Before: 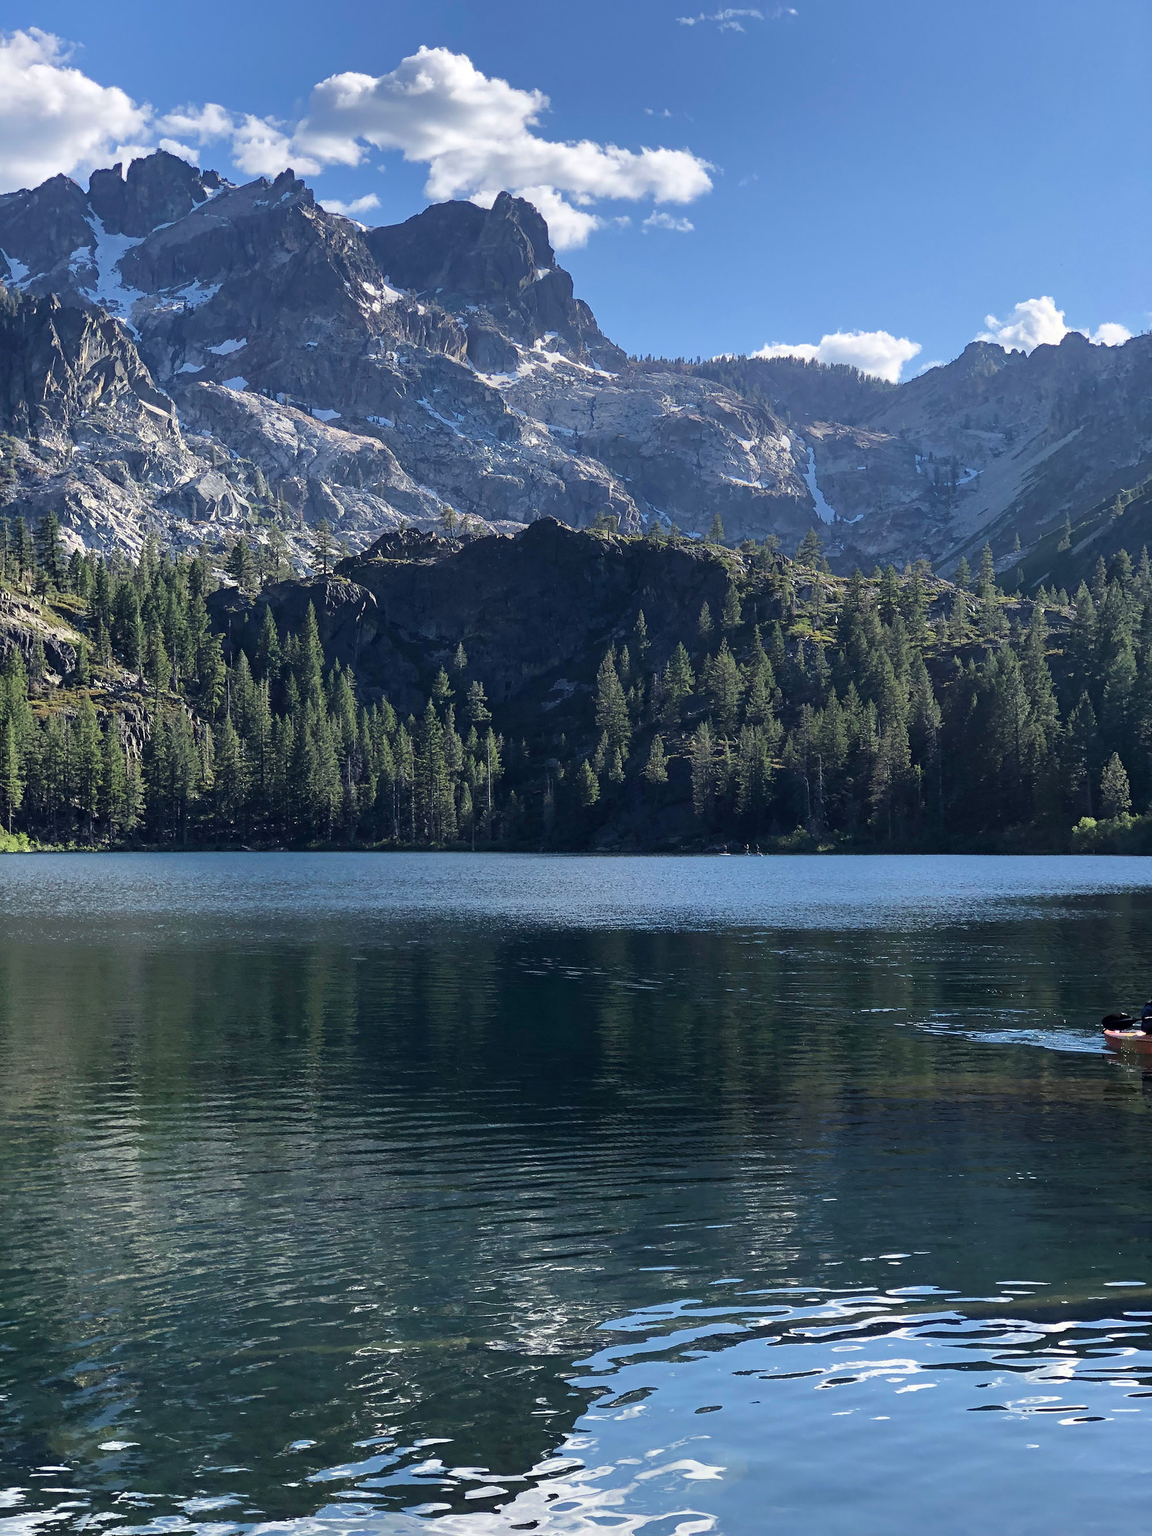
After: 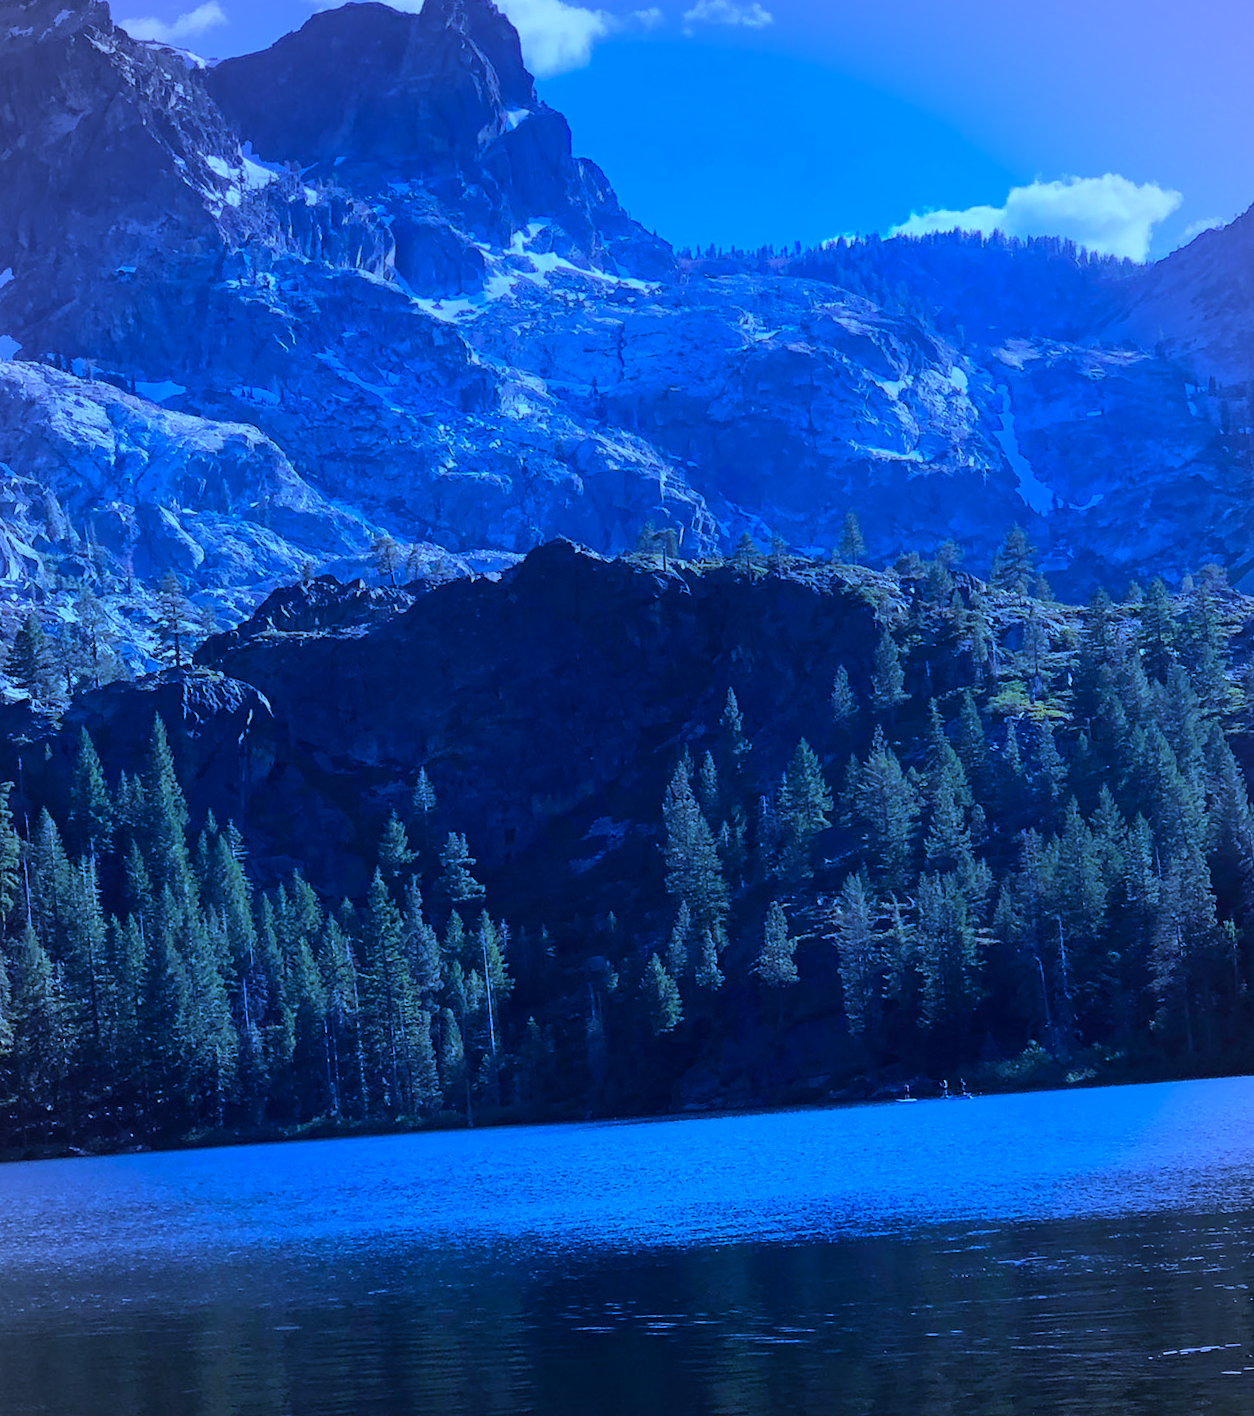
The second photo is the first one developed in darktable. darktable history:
vignetting: fall-off radius 60.92%
contrast equalizer: octaves 7, y [[0.6 ×6], [0.55 ×6], [0 ×6], [0 ×6], [0 ×6]], mix -0.2
levels: levels [0, 0.51, 1]
white balance: red 0.766, blue 1.537
color balance rgb: perceptual saturation grading › global saturation 30%, global vibrance 30%
rotate and perspective: rotation -4.25°, automatic cropping off
crop: left 20.932%, top 15.471%, right 21.848%, bottom 34.081%
